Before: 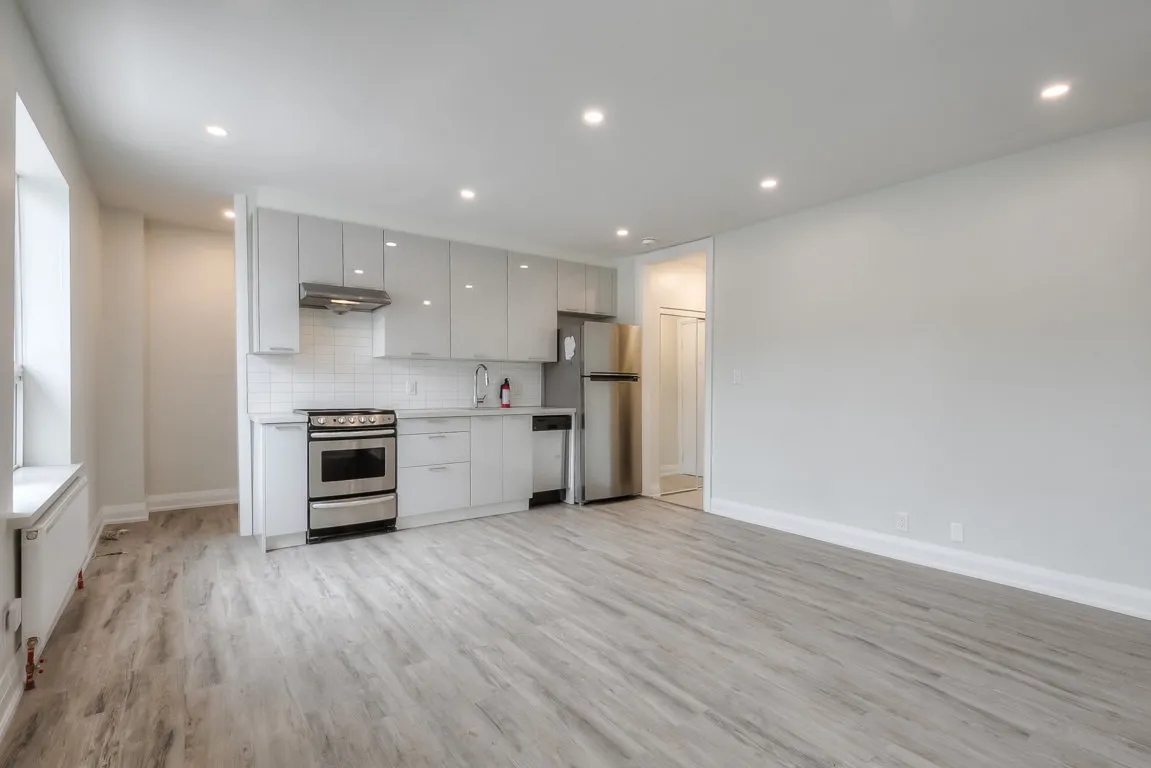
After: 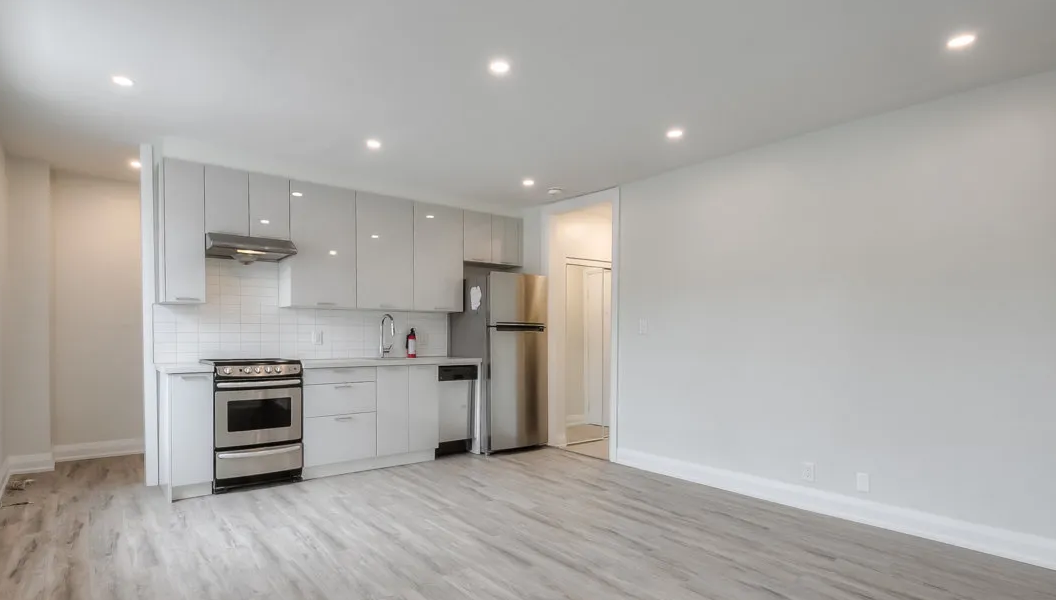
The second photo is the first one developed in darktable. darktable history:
crop: left 8.229%, top 6.534%, bottom 15.322%
